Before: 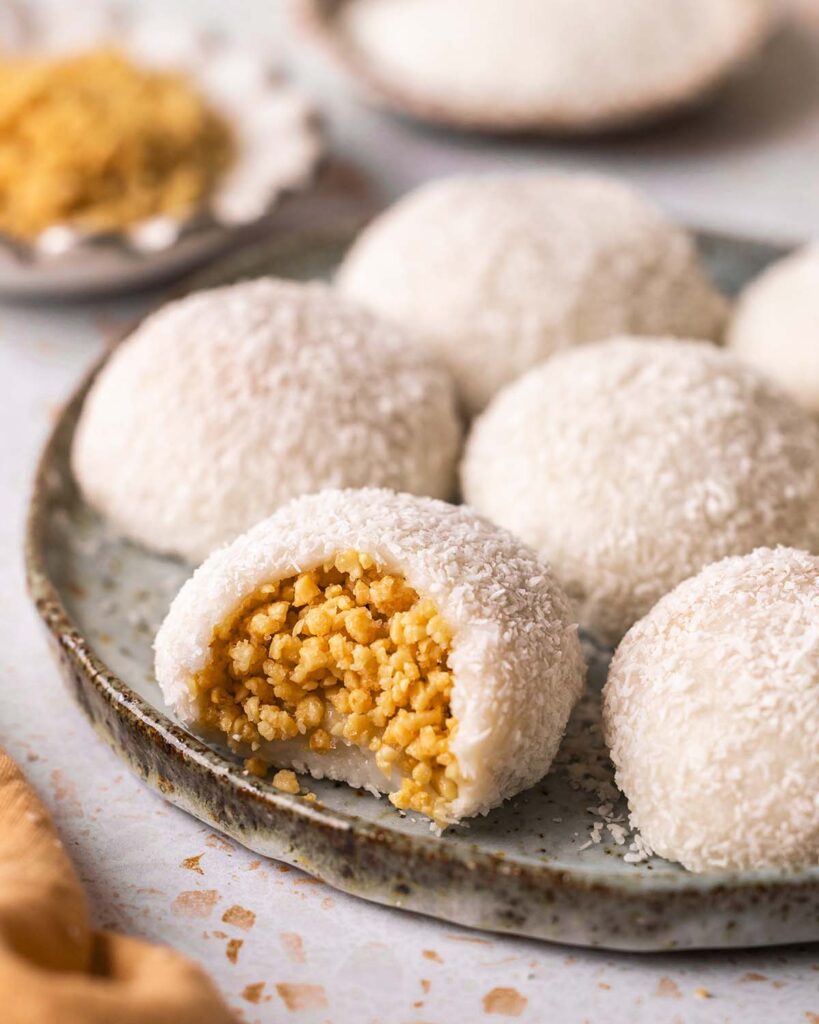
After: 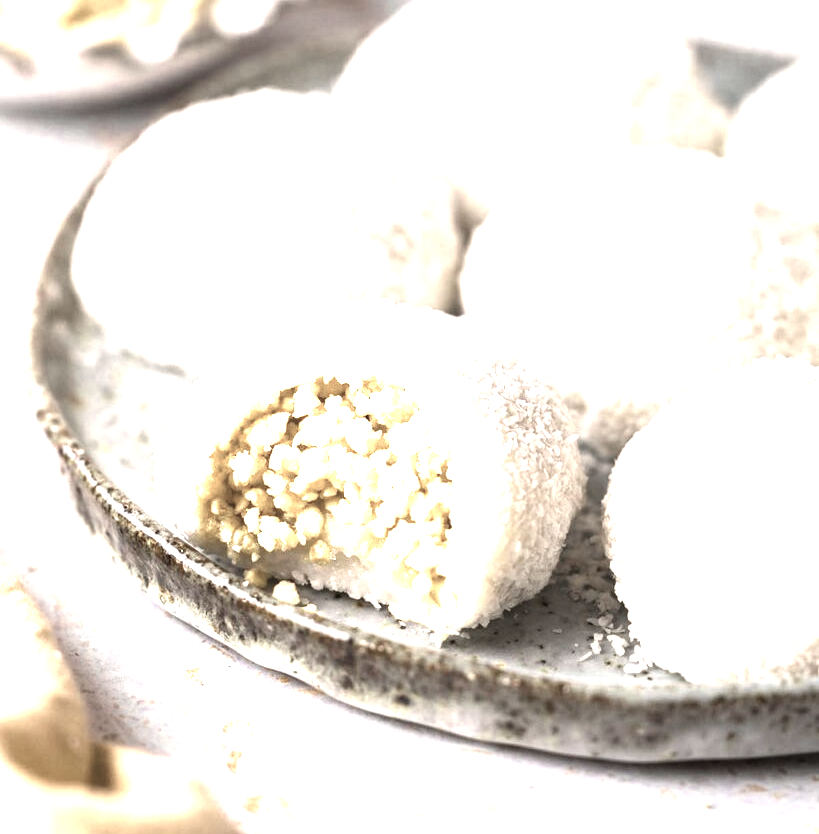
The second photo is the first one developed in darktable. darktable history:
crop and rotate: top 18.507%
tone equalizer: on, module defaults
color zones: curves: ch0 [(0.25, 0.667) (0.758, 0.368)]; ch1 [(0.215, 0.245) (0.761, 0.373)]; ch2 [(0.247, 0.554) (0.761, 0.436)]
exposure: exposure 1.223 EV, compensate highlight preservation false
